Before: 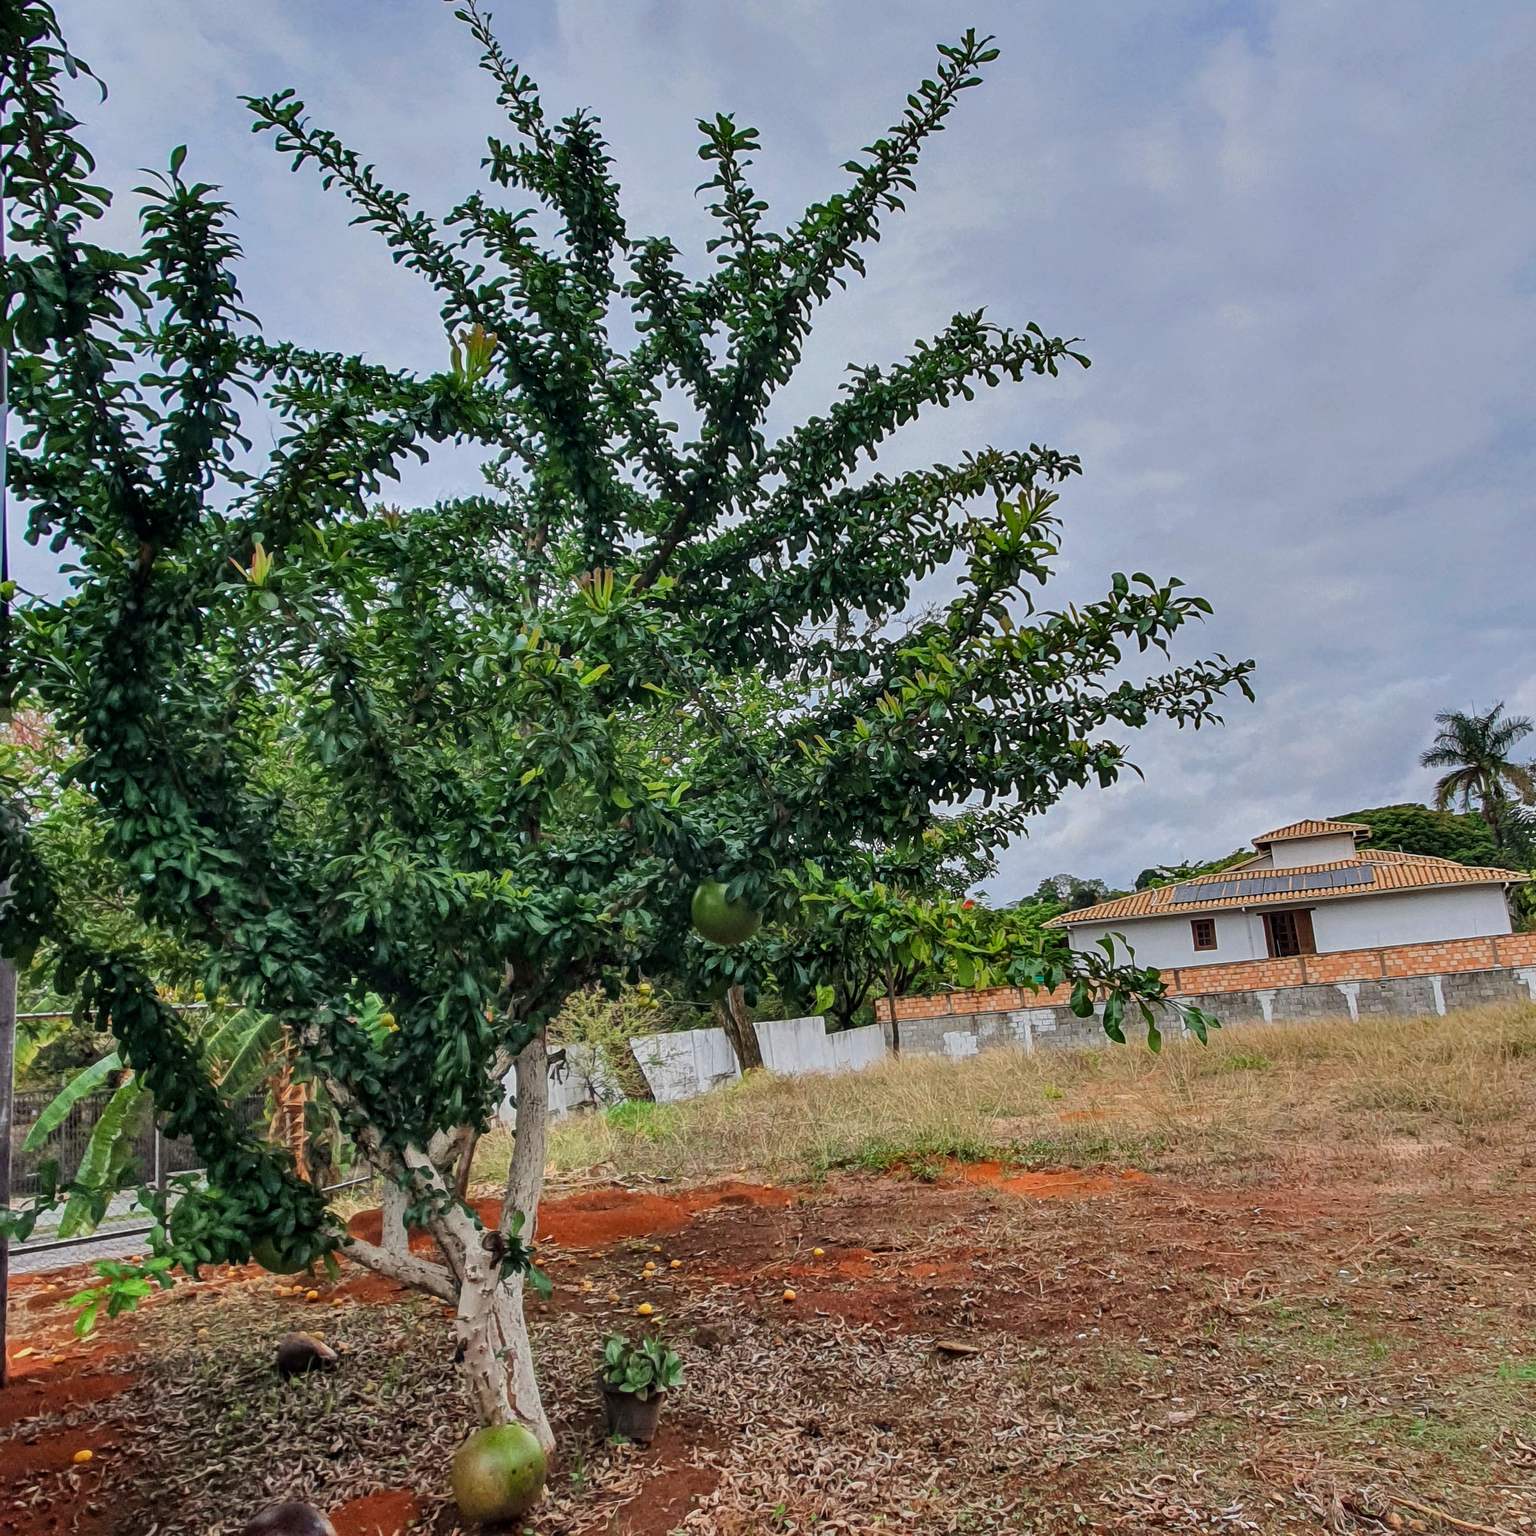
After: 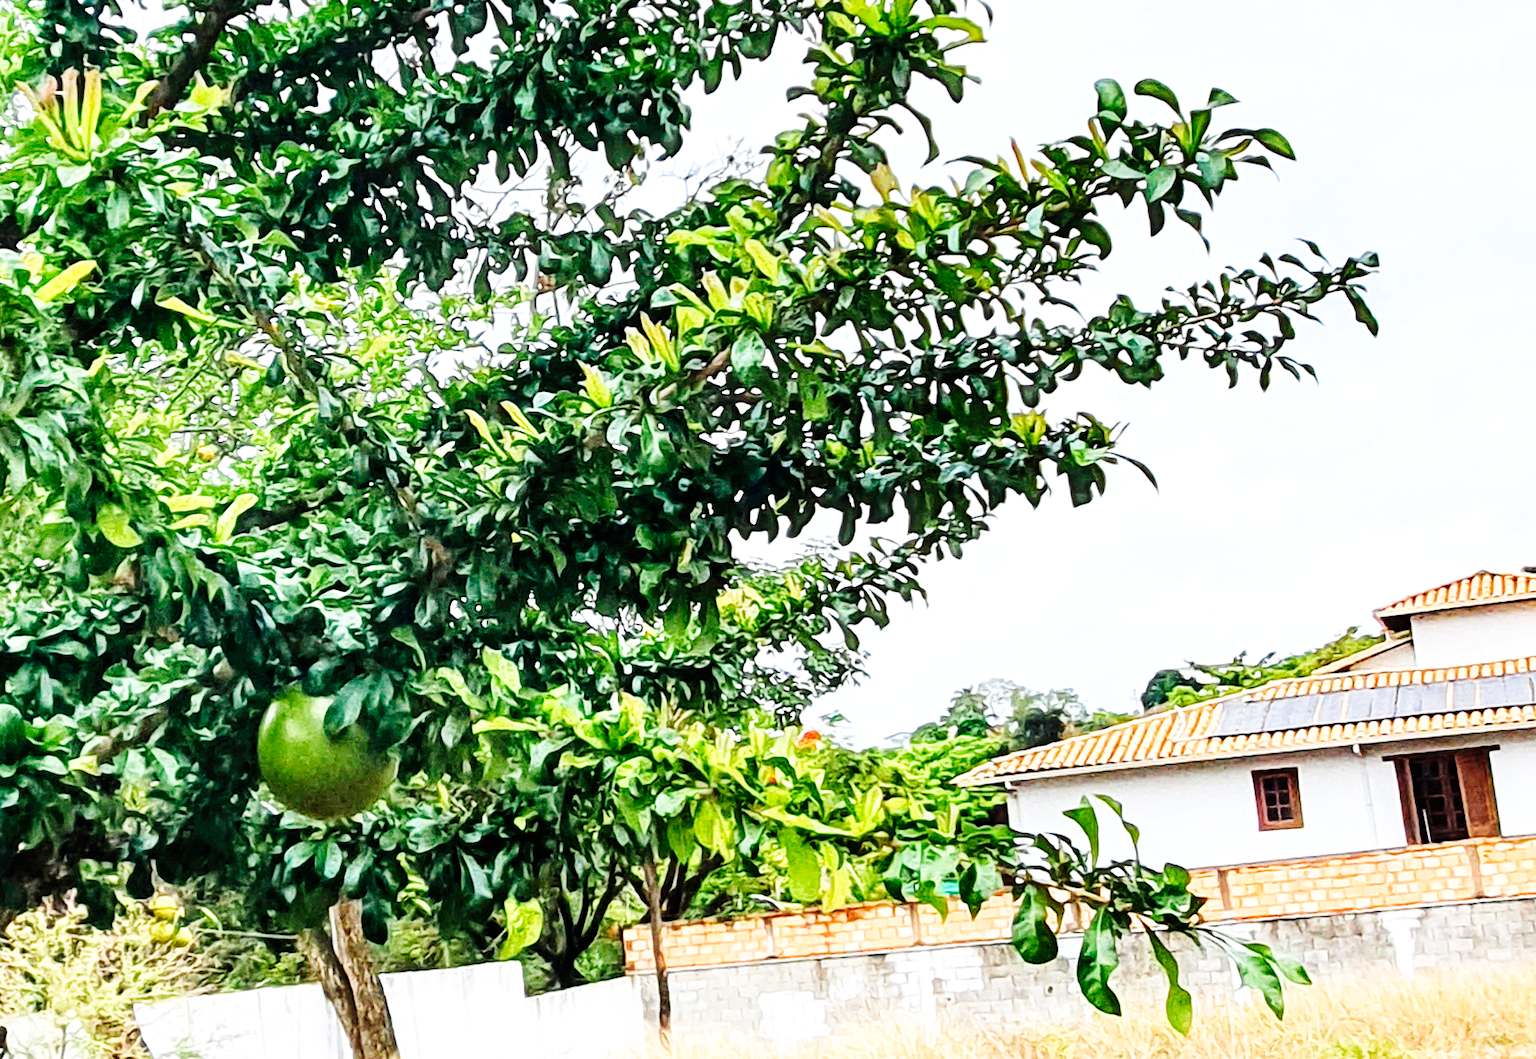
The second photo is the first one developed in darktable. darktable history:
shadows and highlights: radius 93.07, shadows -14.46, white point adjustment 0.23, highlights 31.48, compress 48.23%, highlights color adjustment 52.79%, soften with gaussian
crop: left 36.607%, top 34.735%, right 13.146%, bottom 30.611%
base curve: curves: ch0 [(0, 0) (0, 0) (0.002, 0.001) (0.008, 0.003) (0.019, 0.011) (0.037, 0.037) (0.064, 0.11) (0.102, 0.232) (0.152, 0.379) (0.216, 0.524) (0.296, 0.665) (0.394, 0.789) (0.512, 0.881) (0.651, 0.945) (0.813, 0.986) (1, 1)], preserve colors none
exposure: exposure 0.943 EV, compensate highlight preservation false
